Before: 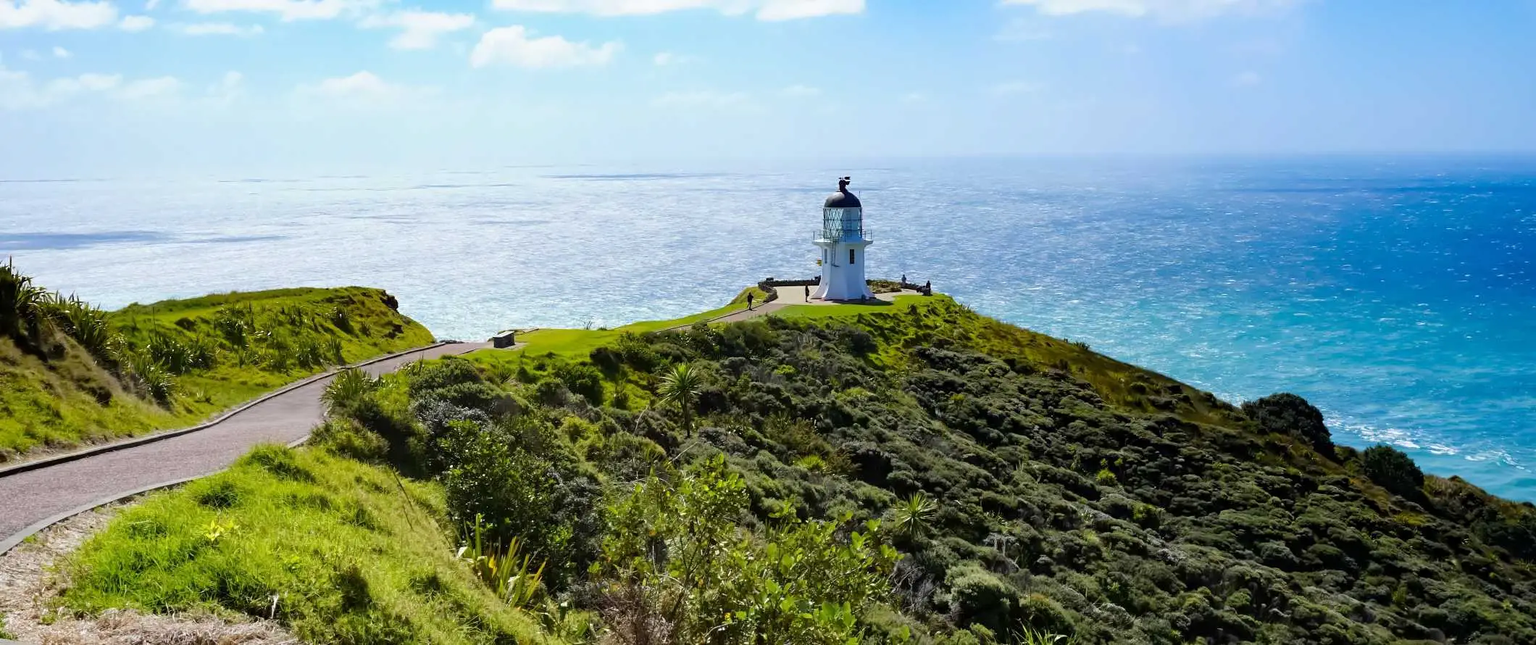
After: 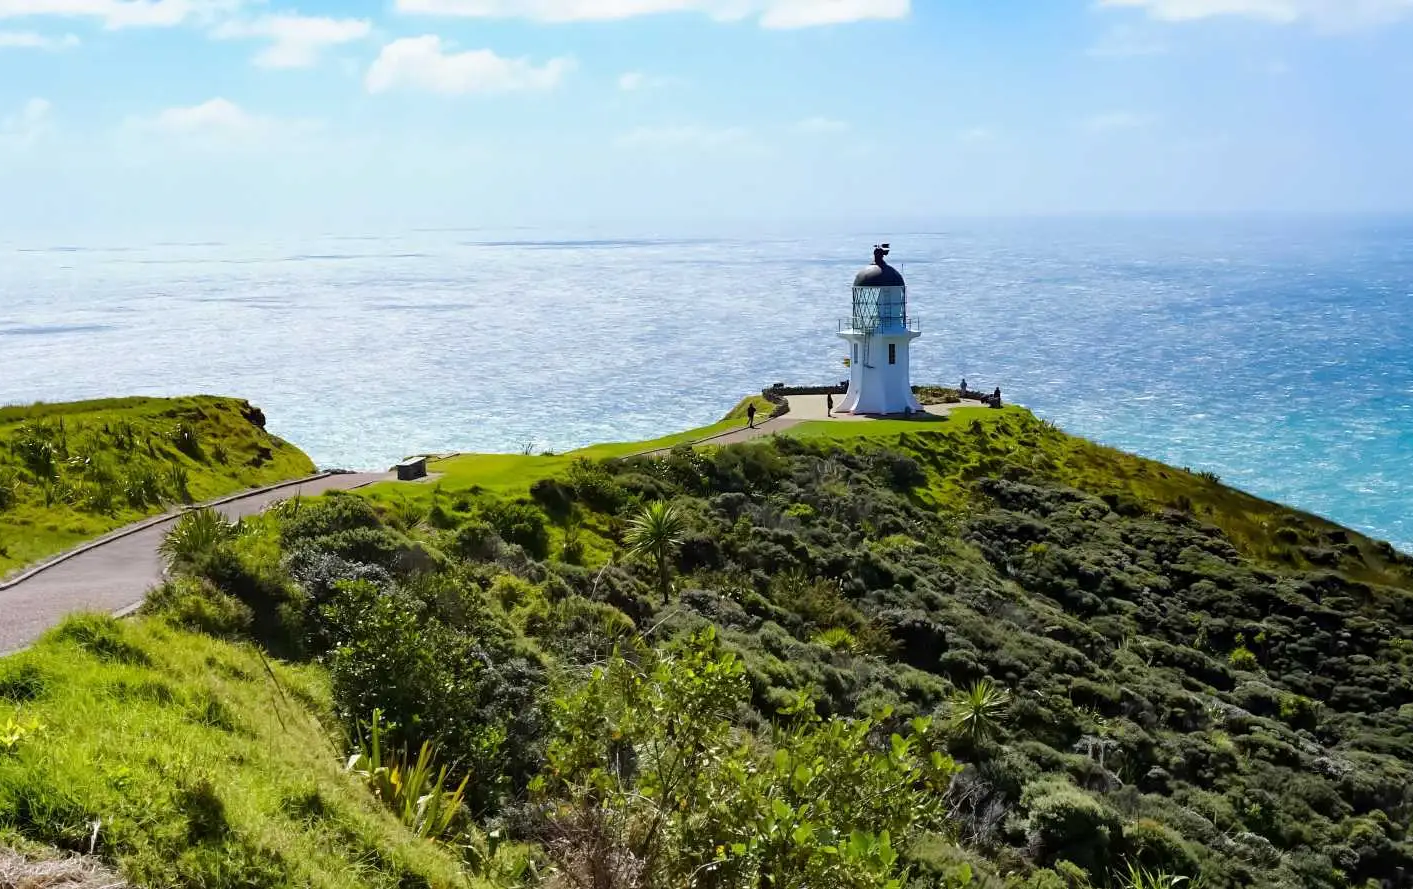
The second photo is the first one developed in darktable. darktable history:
crop and rotate: left 13.409%, right 19.924%
exposure: compensate highlight preservation false
